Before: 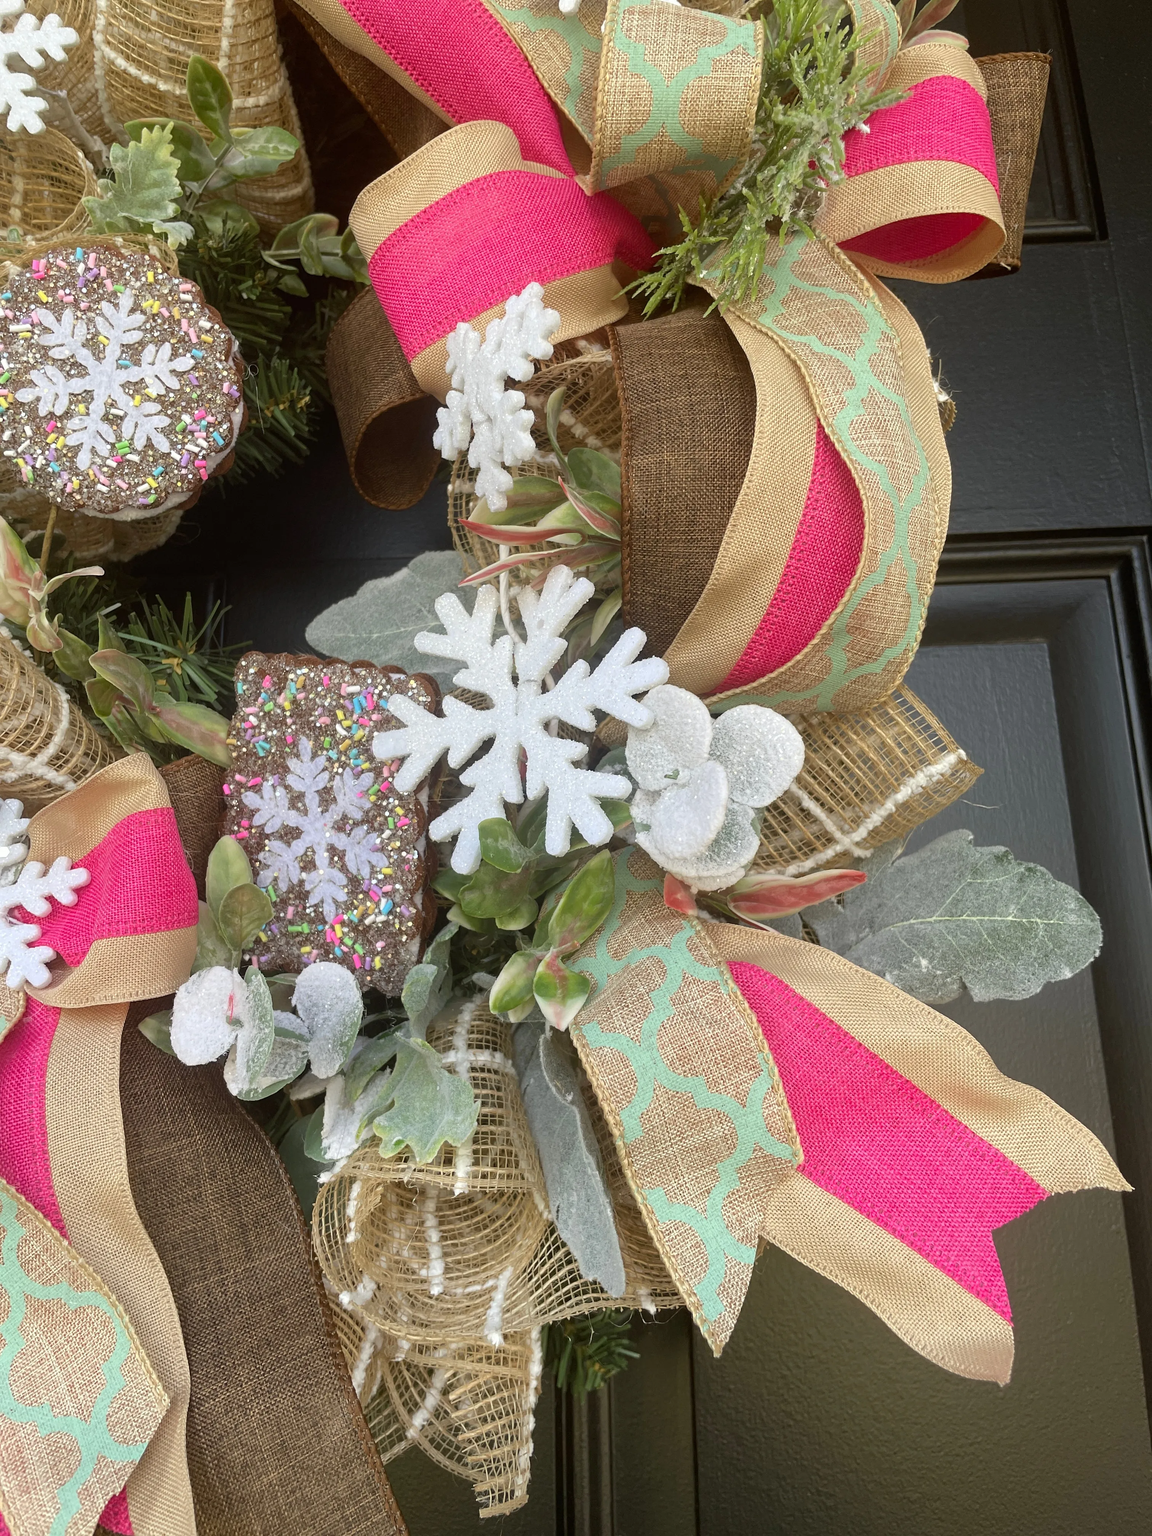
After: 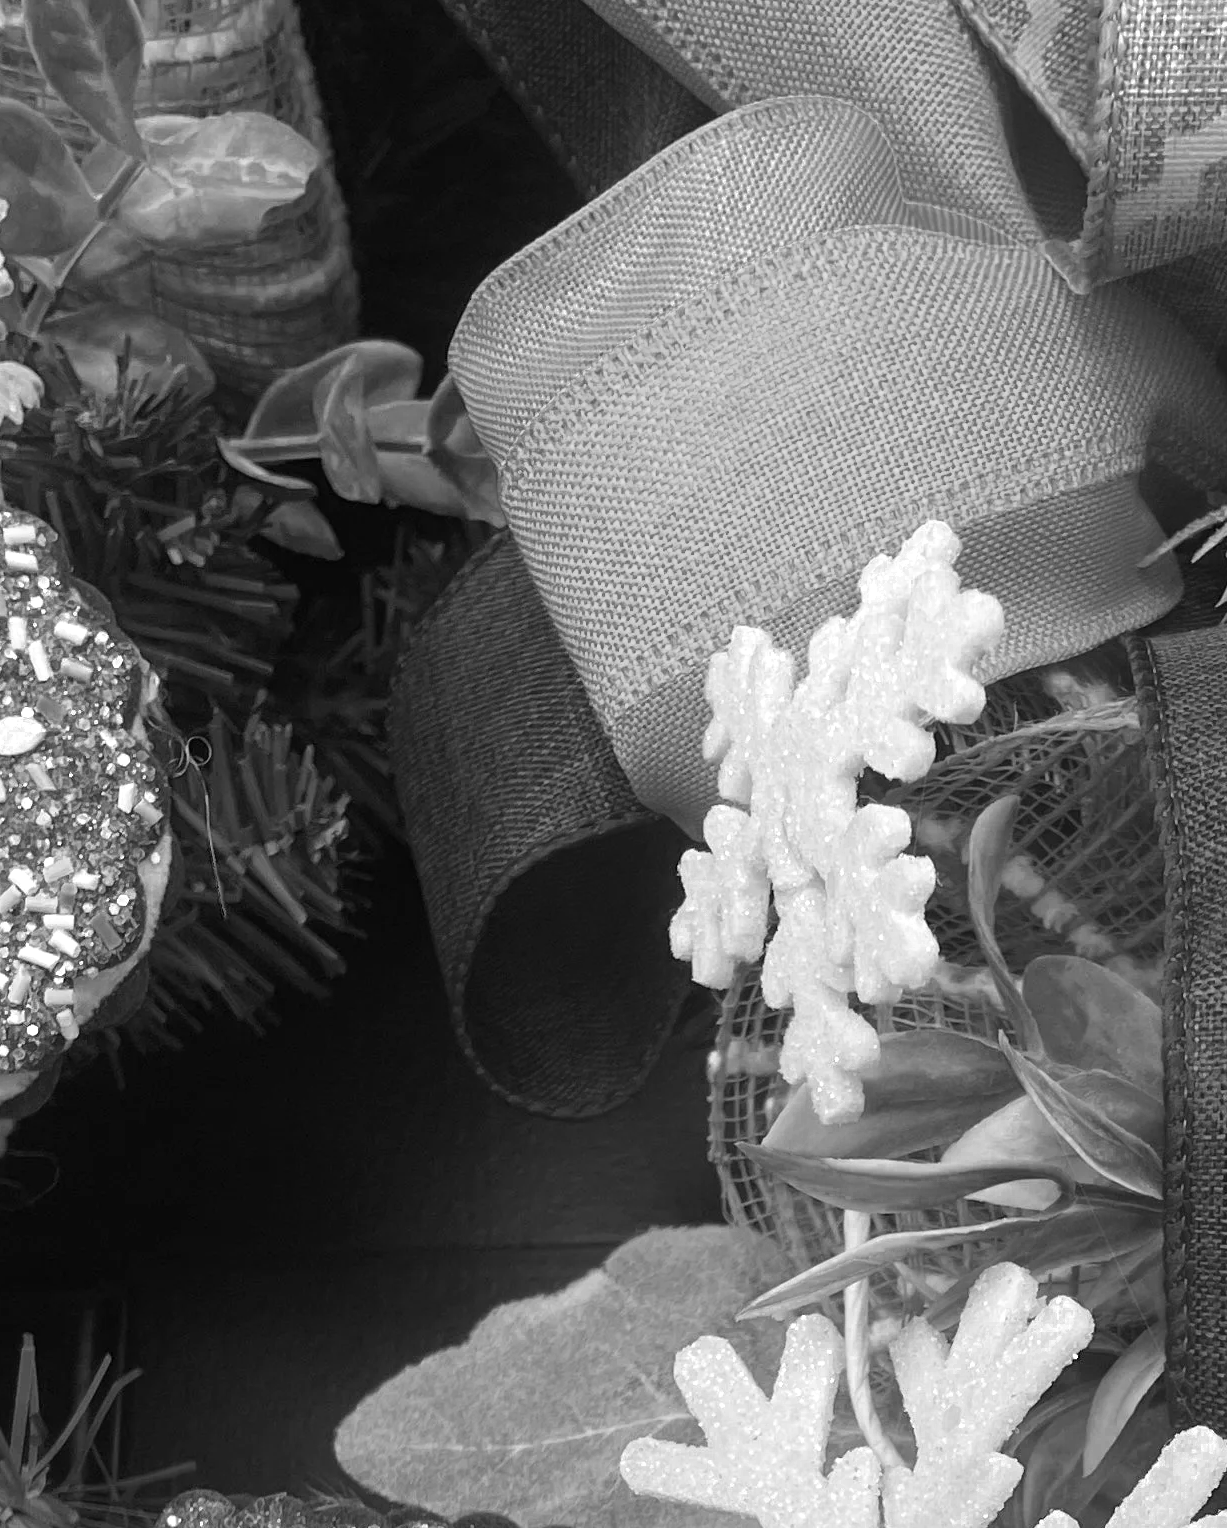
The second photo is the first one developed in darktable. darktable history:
exposure: exposure 0.178 EV, compensate exposure bias true, compensate highlight preservation false
color zones: curves: ch0 [(0.002, 0.589) (0.107, 0.484) (0.146, 0.249) (0.217, 0.352) (0.309, 0.525) (0.39, 0.404) (0.455, 0.169) (0.597, 0.055) (0.724, 0.212) (0.775, 0.691) (0.869, 0.571) (1, 0.587)]; ch1 [(0, 0) (0.143, 0) (0.286, 0) (0.429, 0) (0.571, 0) (0.714, 0) (0.857, 0)]
tone equalizer: on, module defaults
crop: left 15.452%, top 5.459%, right 43.956%, bottom 56.62%
